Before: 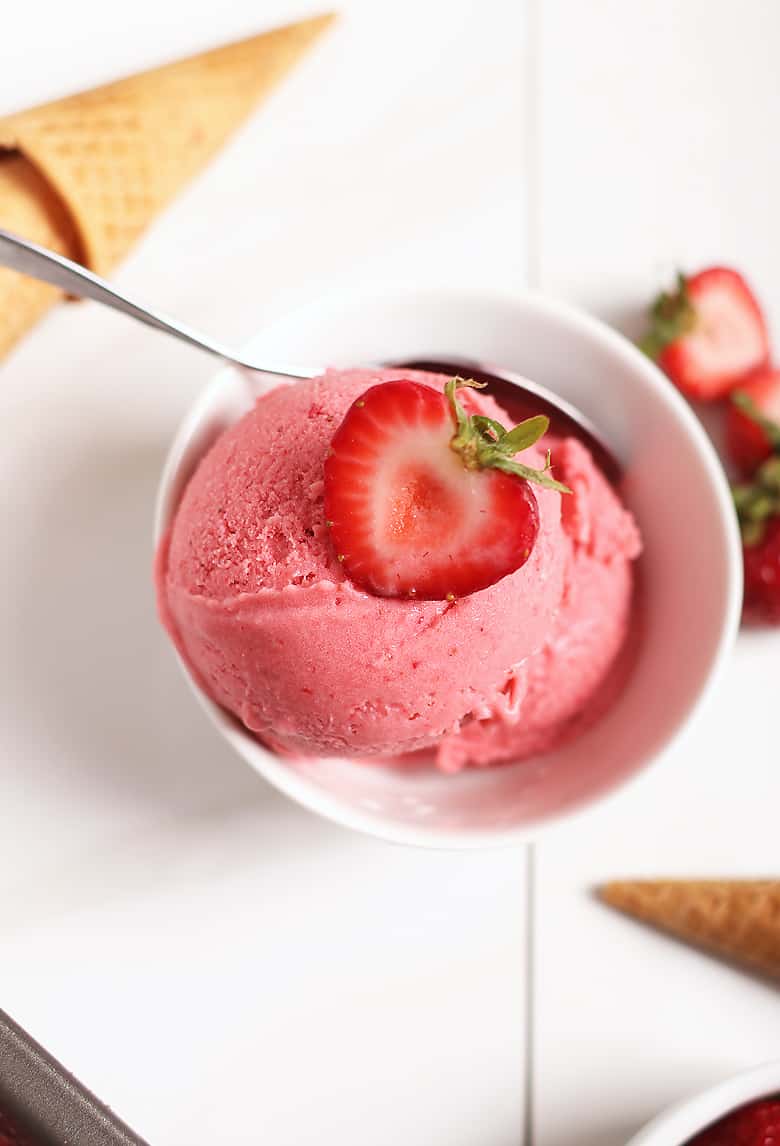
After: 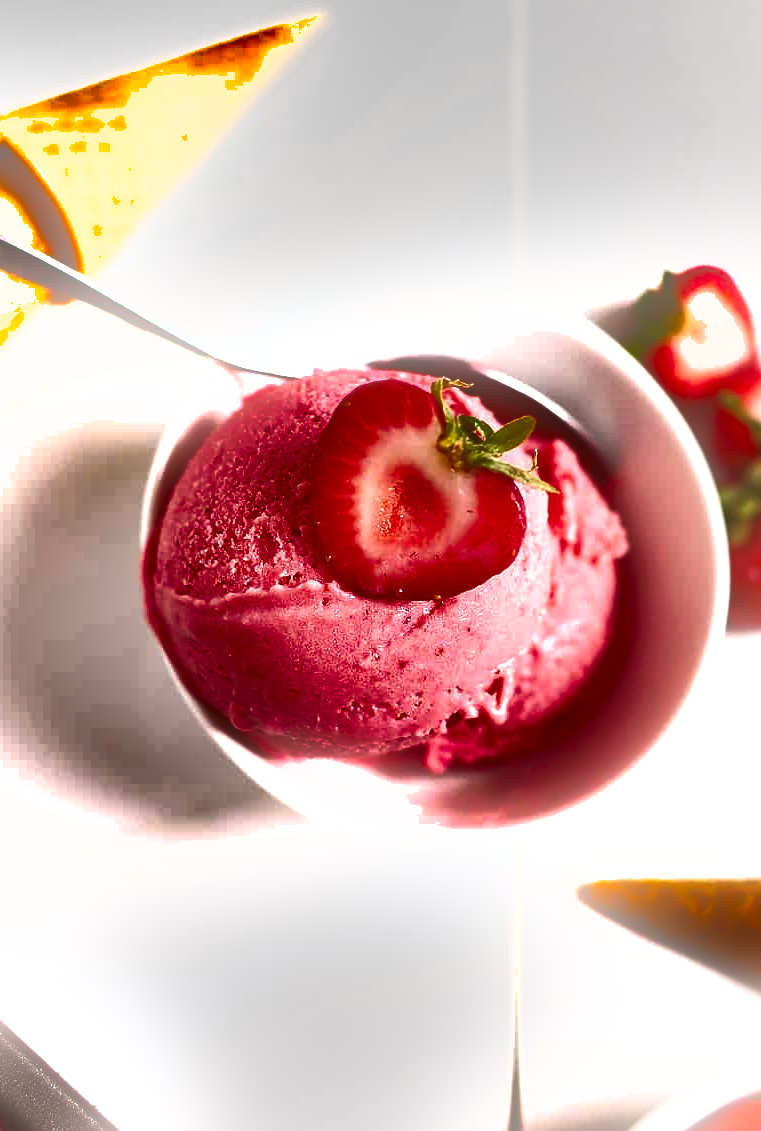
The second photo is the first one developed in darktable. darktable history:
exposure: exposure 0.64 EV, compensate highlight preservation false
crop and rotate: left 1.774%, right 0.633%, bottom 1.28%
shadows and highlights: shadows 20.91, highlights -82.73, soften with gaussian
bloom: size 9%, threshold 100%, strength 7%
